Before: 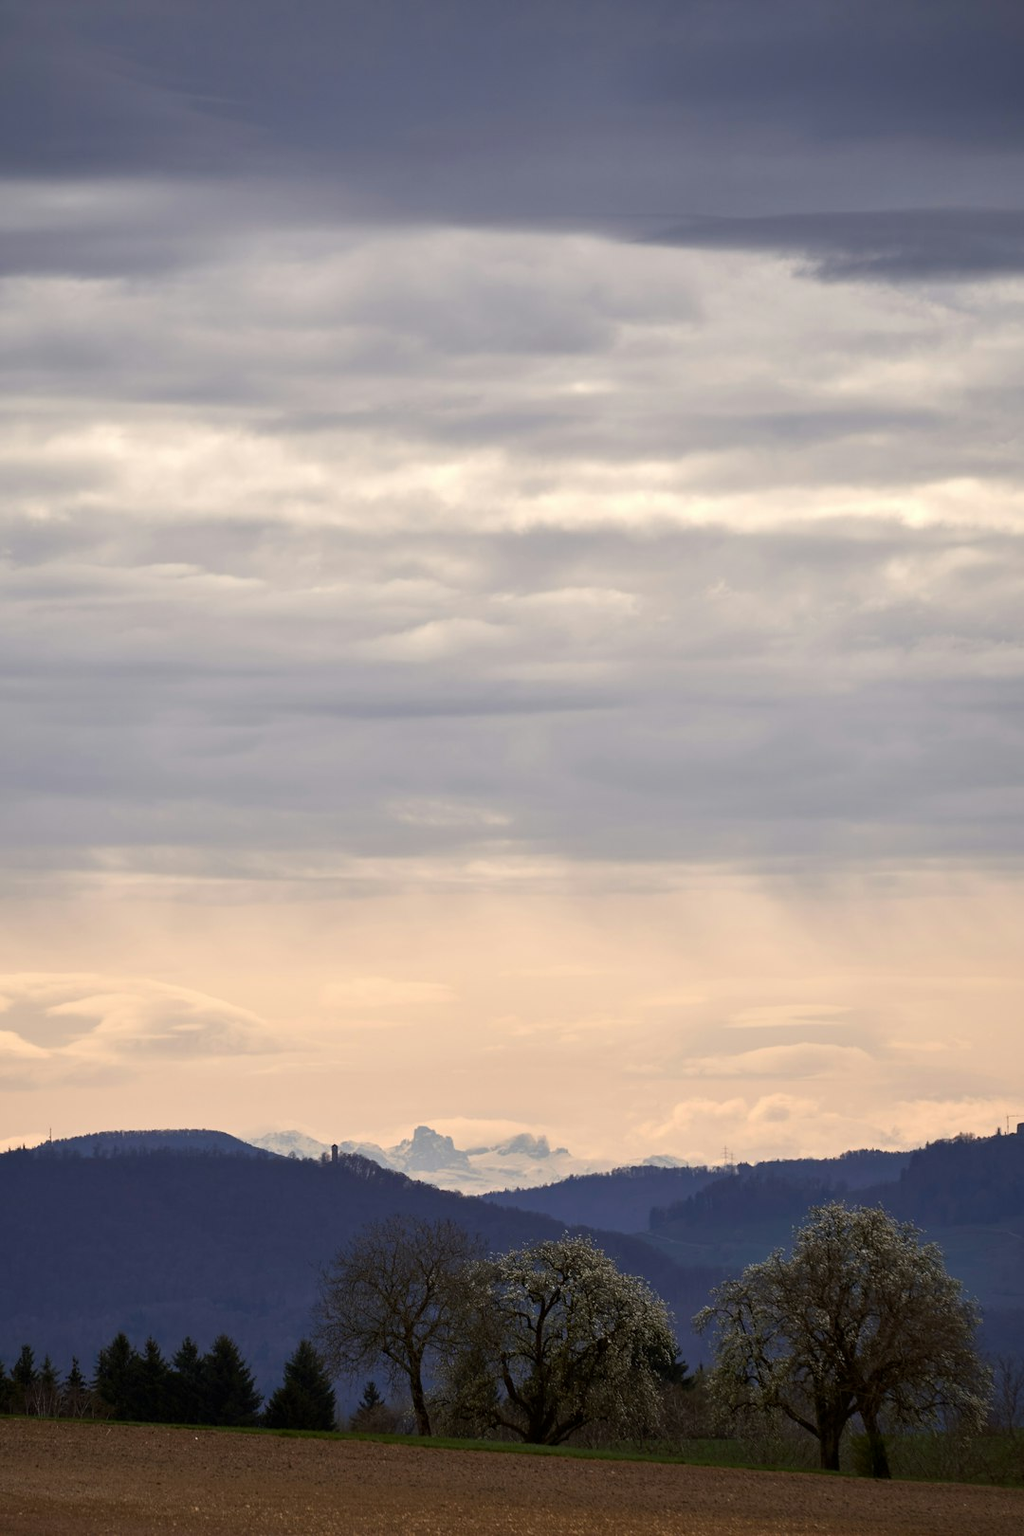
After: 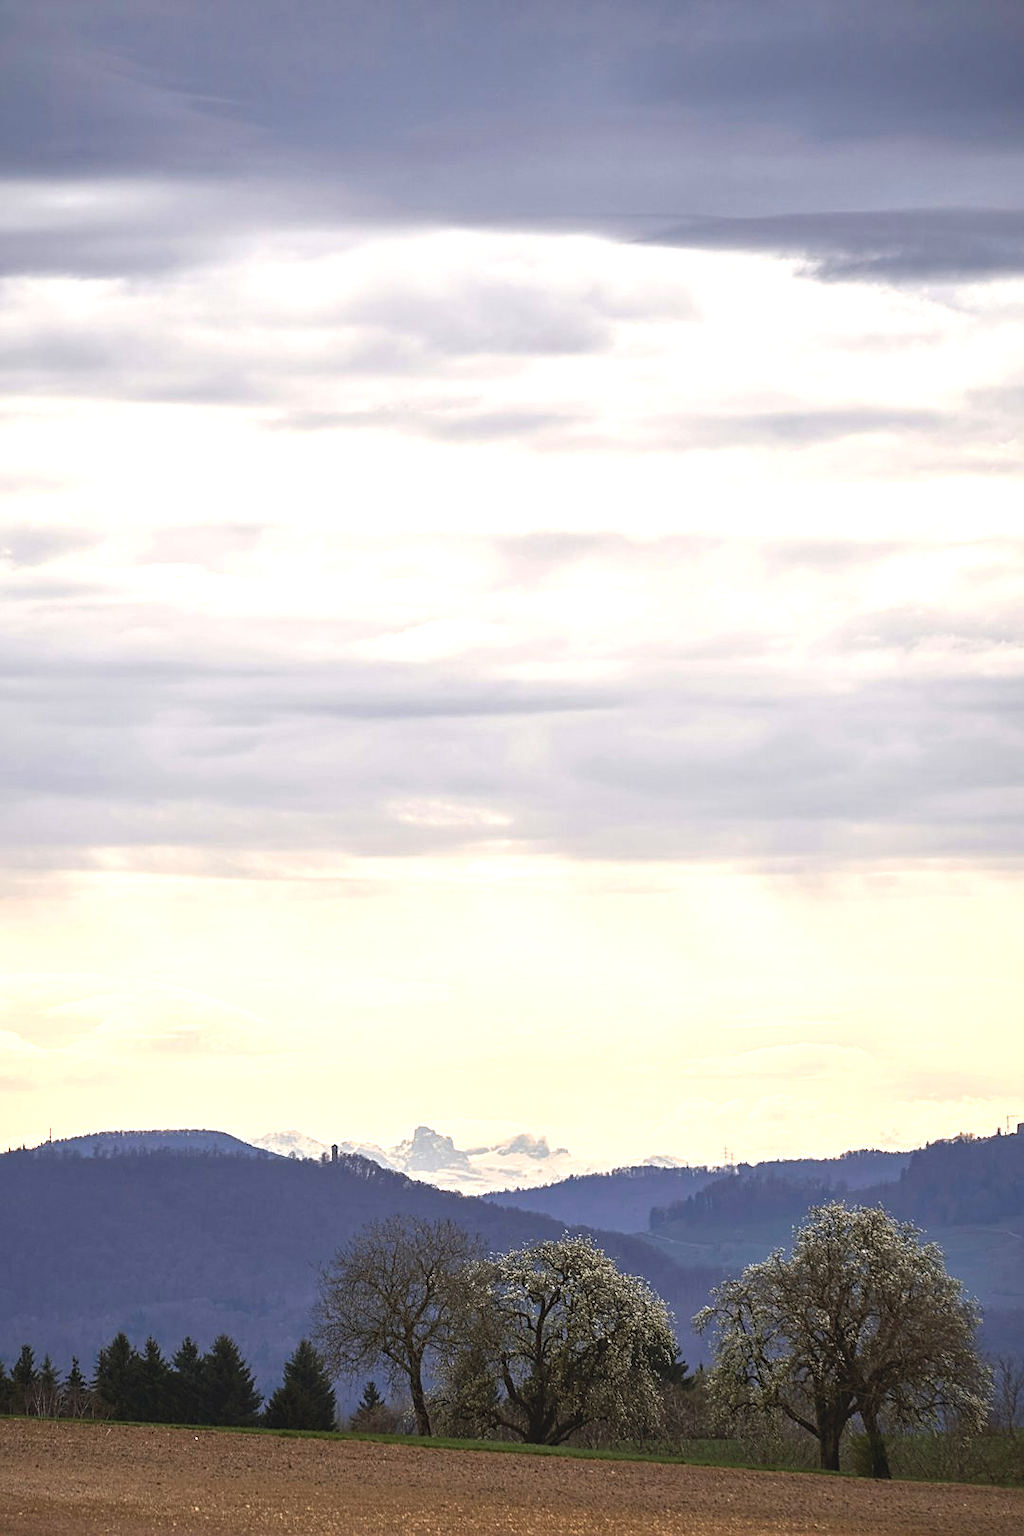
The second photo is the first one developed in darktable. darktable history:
exposure: black level correction -0.005, exposure 1.002 EV, compensate exposure bias true, compensate highlight preservation false
sharpen: on, module defaults
local contrast: on, module defaults
